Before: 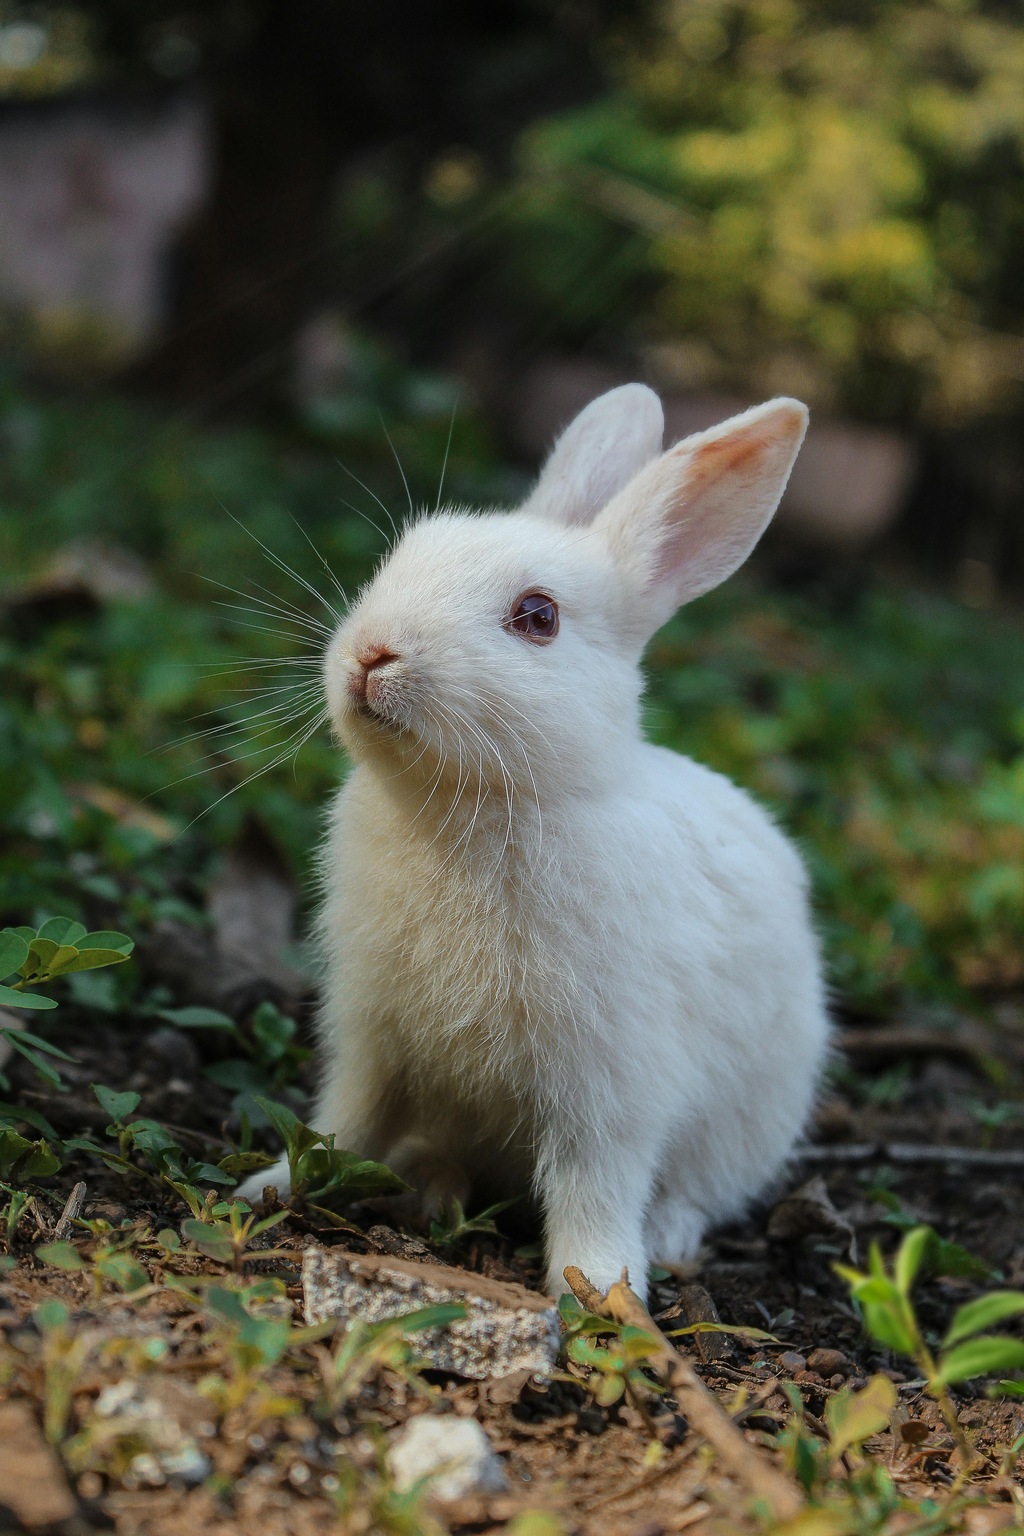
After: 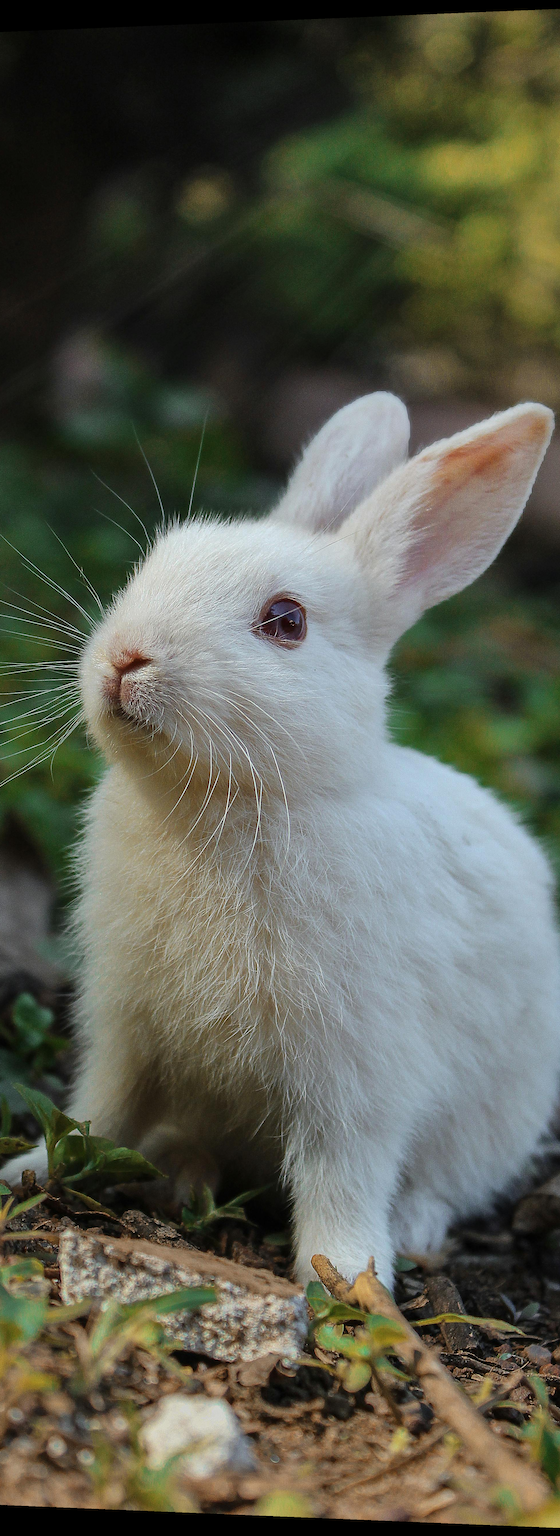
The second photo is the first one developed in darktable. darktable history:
rotate and perspective: lens shift (horizontal) -0.055, automatic cropping off
crop and rotate: left 22.516%, right 21.234%
shadows and highlights: shadows 12, white point adjustment 1.2, soften with gaussian
